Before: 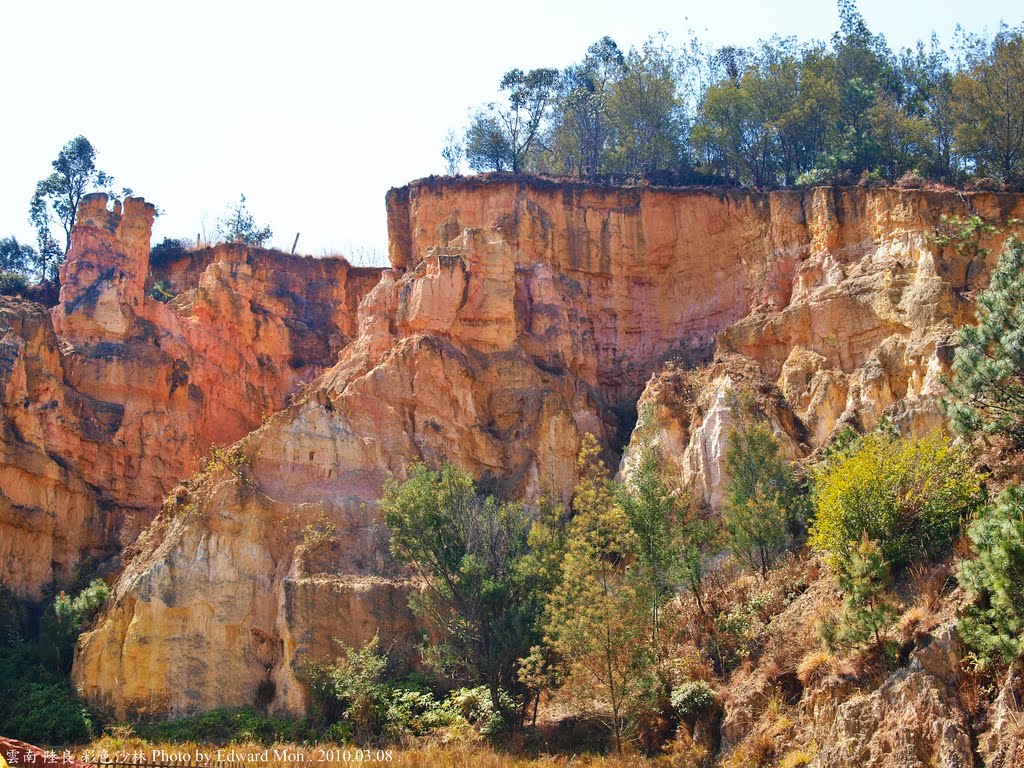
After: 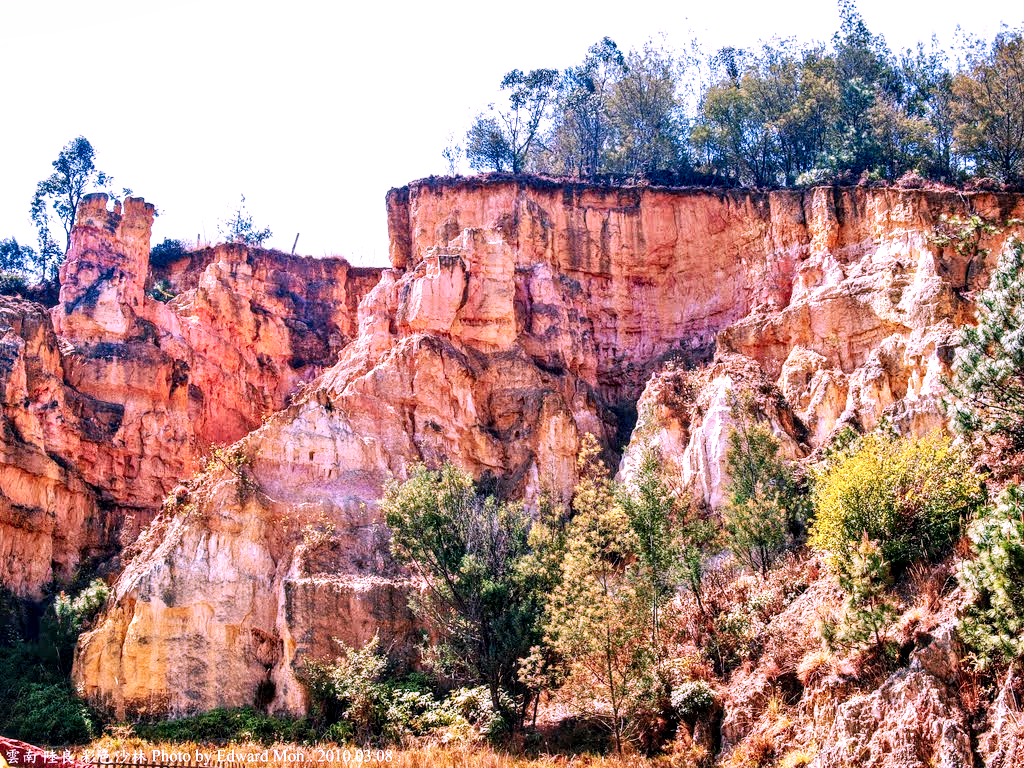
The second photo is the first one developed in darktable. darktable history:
base curve: curves: ch0 [(0, 0) (0.032, 0.025) (0.121, 0.166) (0.206, 0.329) (0.605, 0.79) (1, 1)], preserve colors none
local contrast: detail 160%
exposure: exposure 0.126 EV, compensate highlight preservation false
color correction: highlights a* 16.04, highlights b* -20.76
